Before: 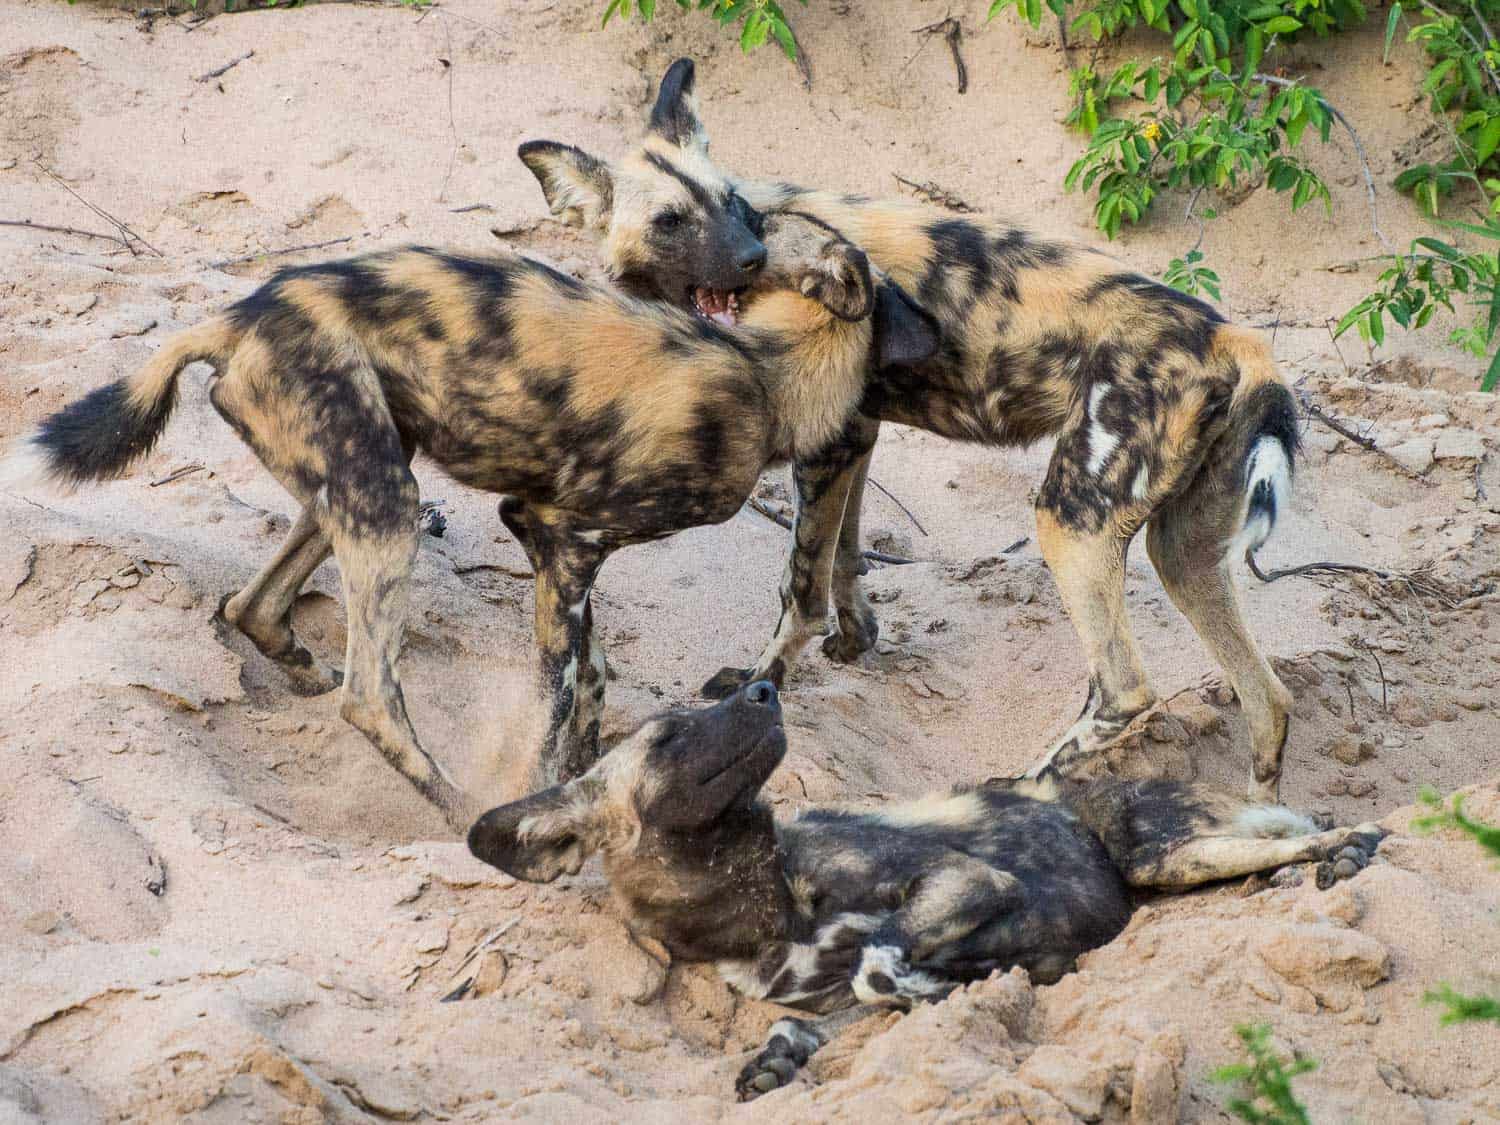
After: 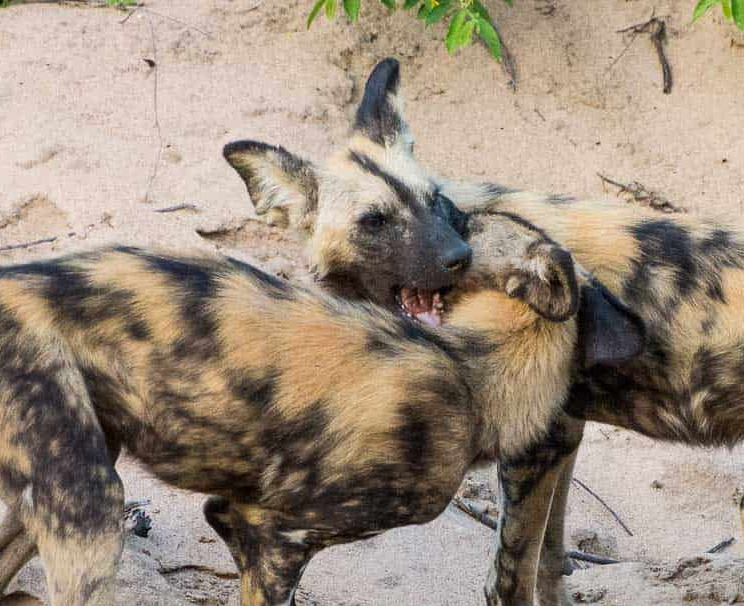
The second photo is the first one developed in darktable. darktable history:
crop: left 19.722%, right 30.52%, bottom 45.974%
